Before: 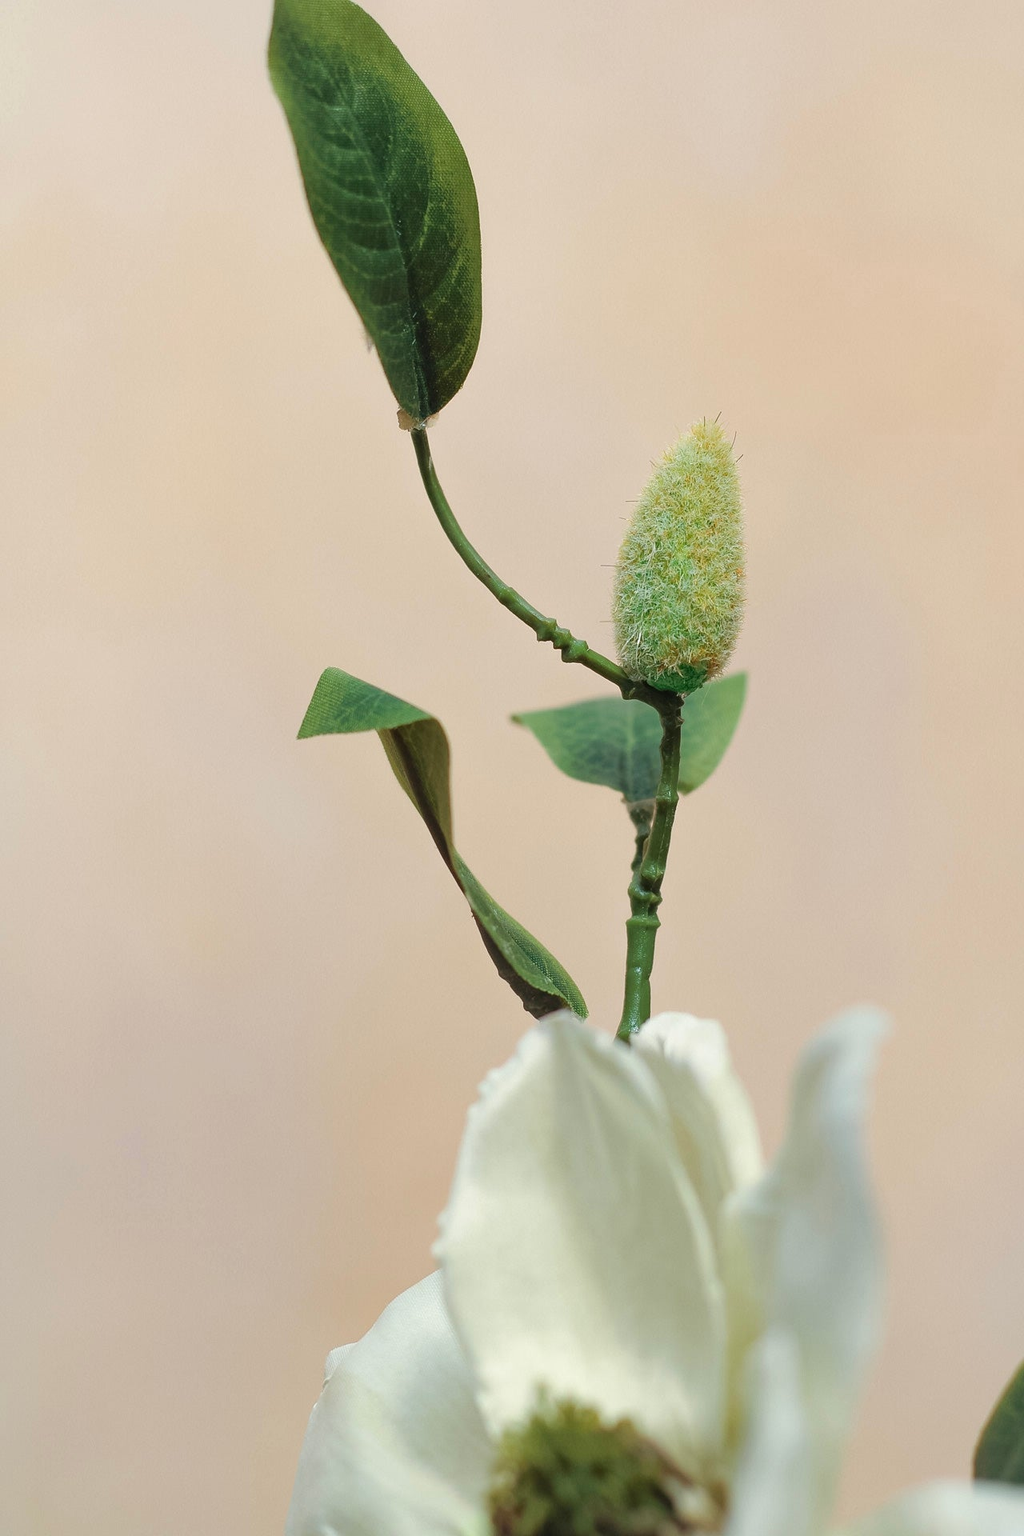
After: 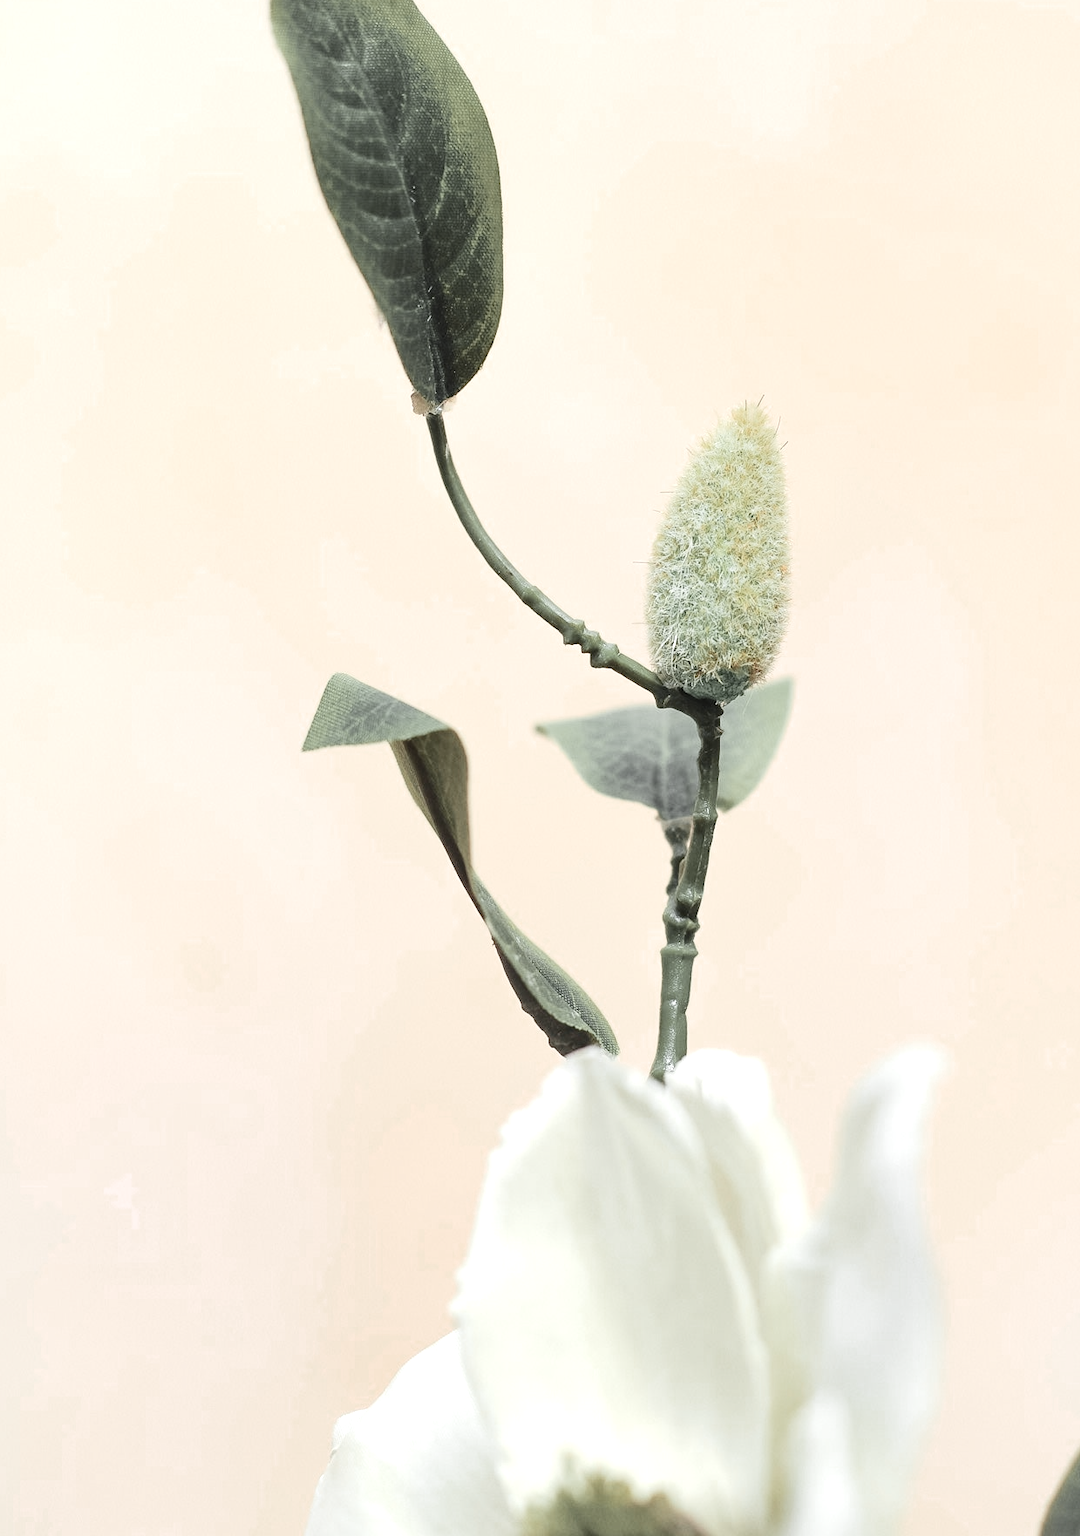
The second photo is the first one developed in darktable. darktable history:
color zones: curves: ch0 [(0, 0.613) (0.01, 0.613) (0.245, 0.448) (0.498, 0.529) (0.642, 0.665) (0.879, 0.777) (0.99, 0.613)]; ch1 [(0, 0.035) (0.121, 0.189) (0.259, 0.197) (0.415, 0.061) (0.589, 0.022) (0.732, 0.022) (0.857, 0.026) (0.991, 0.053)]
contrast brightness saturation: contrast 0.23, brightness 0.1, saturation 0.29
exposure: exposure 0.781 EV, compensate highlight preservation false
crop: left 1.964%, top 3.251%, right 1.122%, bottom 4.933%
